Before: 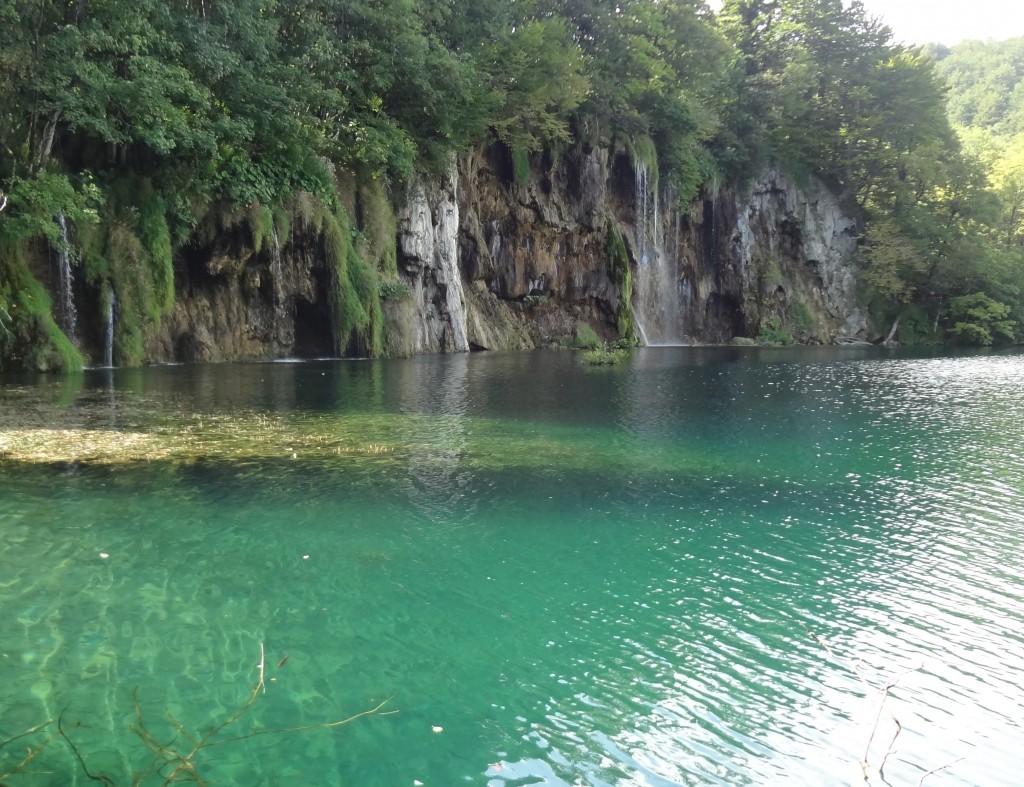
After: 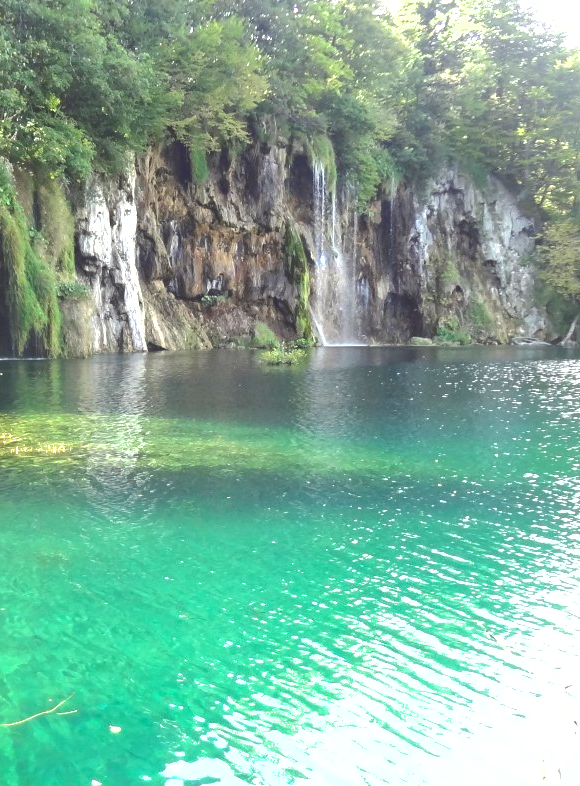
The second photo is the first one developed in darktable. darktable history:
exposure: black level correction 0, exposure 1.45 EV, compensate exposure bias true, compensate highlight preservation false
crop: left 31.458%, top 0%, right 11.876%
shadows and highlights: on, module defaults
white balance: emerald 1
